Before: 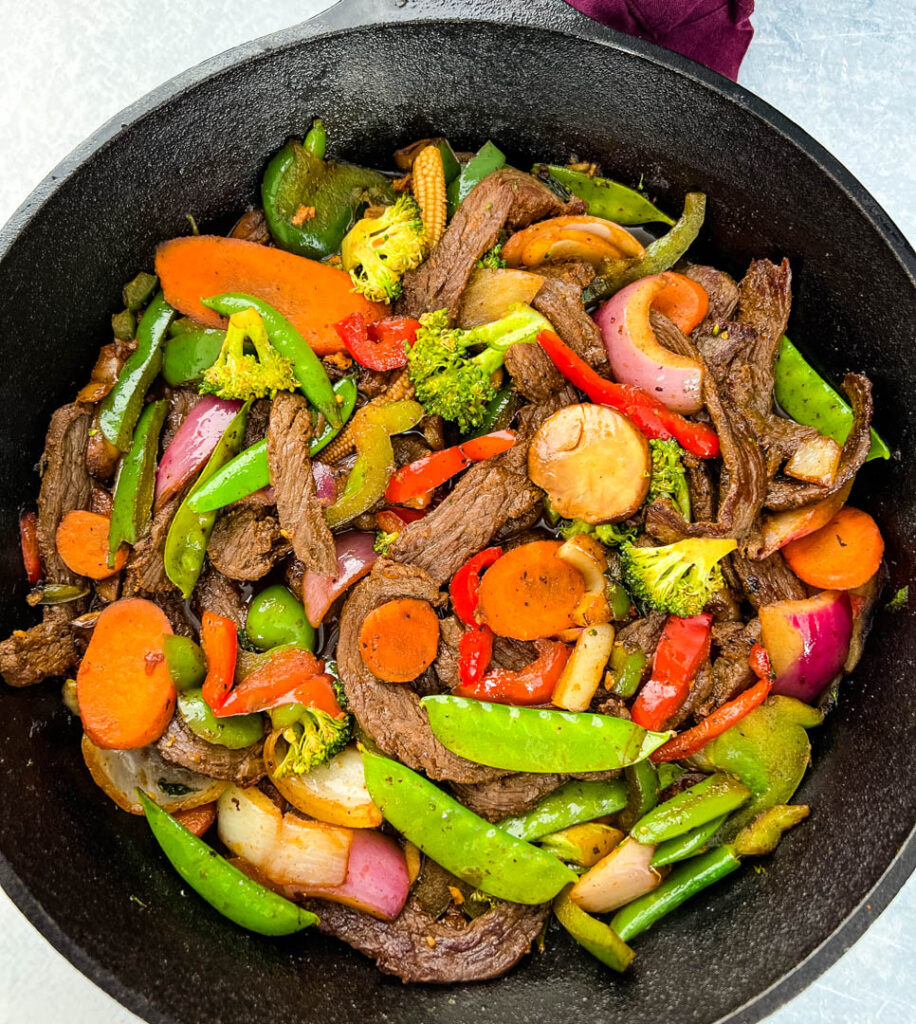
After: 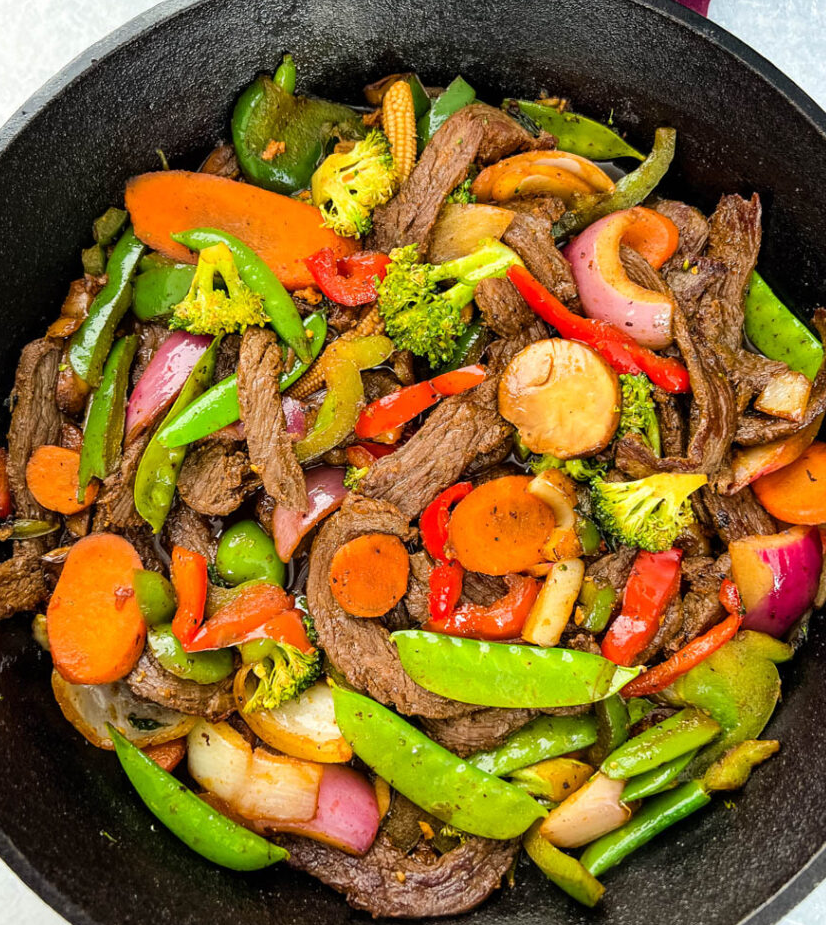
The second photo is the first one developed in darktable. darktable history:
crop: left 3.311%, top 6.42%, right 6.502%, bottom 3.205%
